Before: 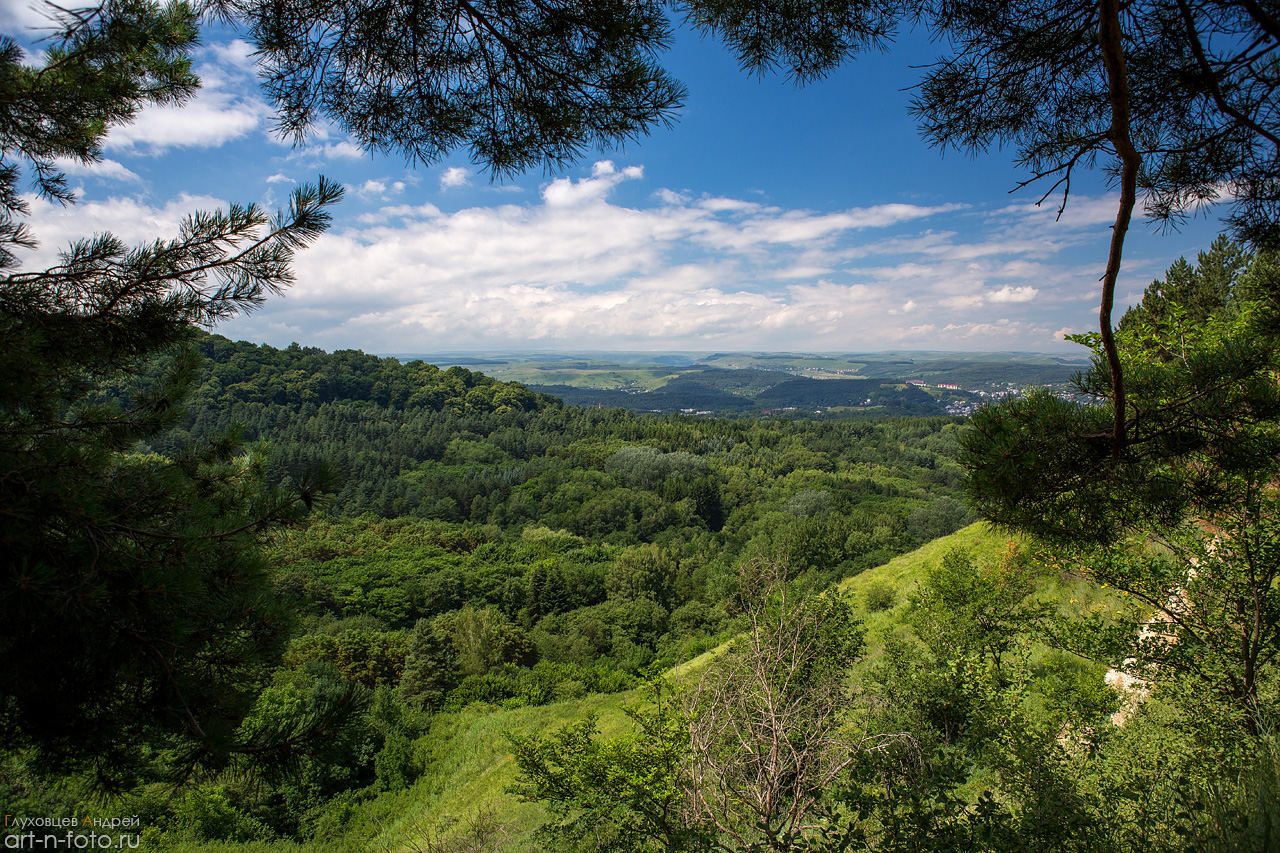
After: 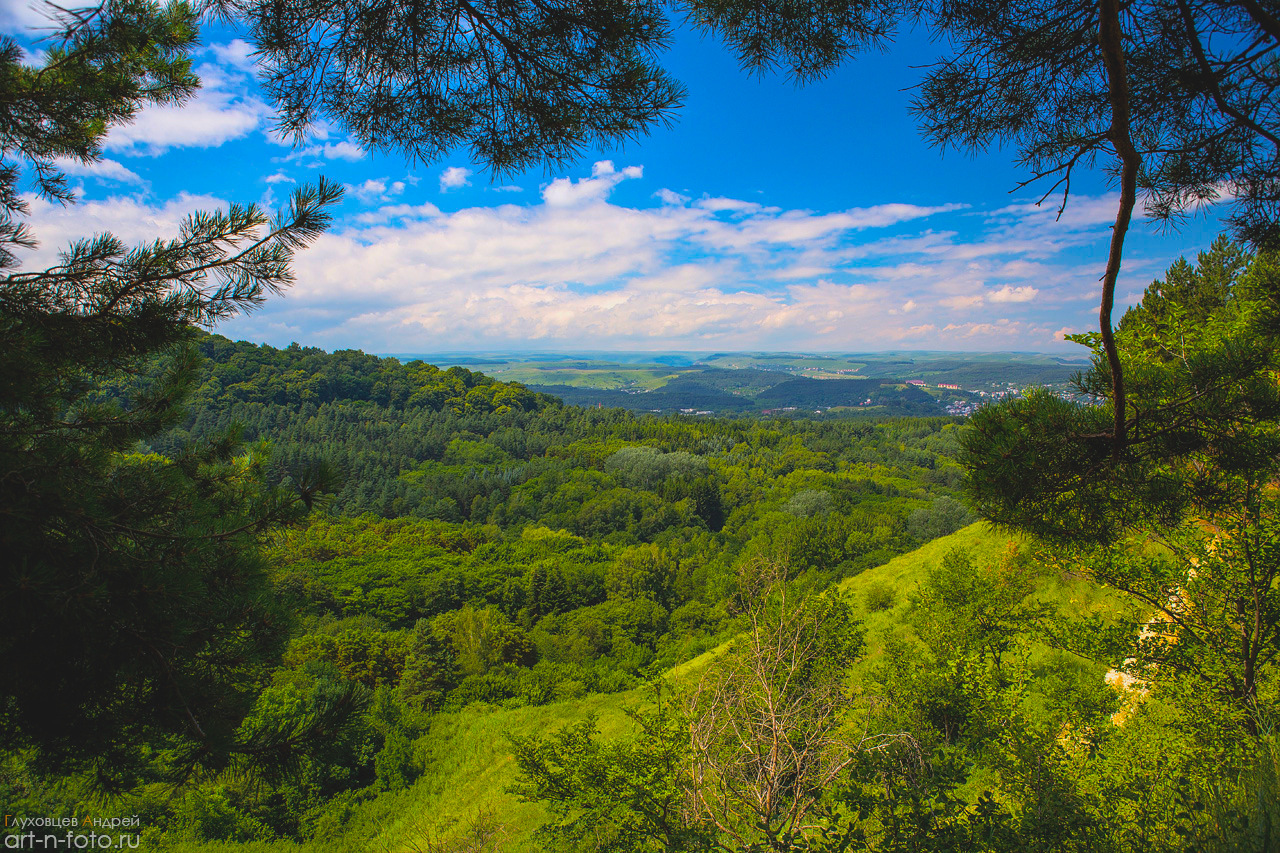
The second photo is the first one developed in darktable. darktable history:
contrast brightness saturation: contrast -0.139, brightness 0.045, saturation -0.129
color balance rgb: linear chroma grading › shadows -39.937%, linear chroma grading › highlights 39.26%, linear chroma grading › global chroma 44.658%, linear chroma grading › mid-tones -29.691%, perceptual saturation grading › global saturation 30.518%, global vibrance 24.288%
